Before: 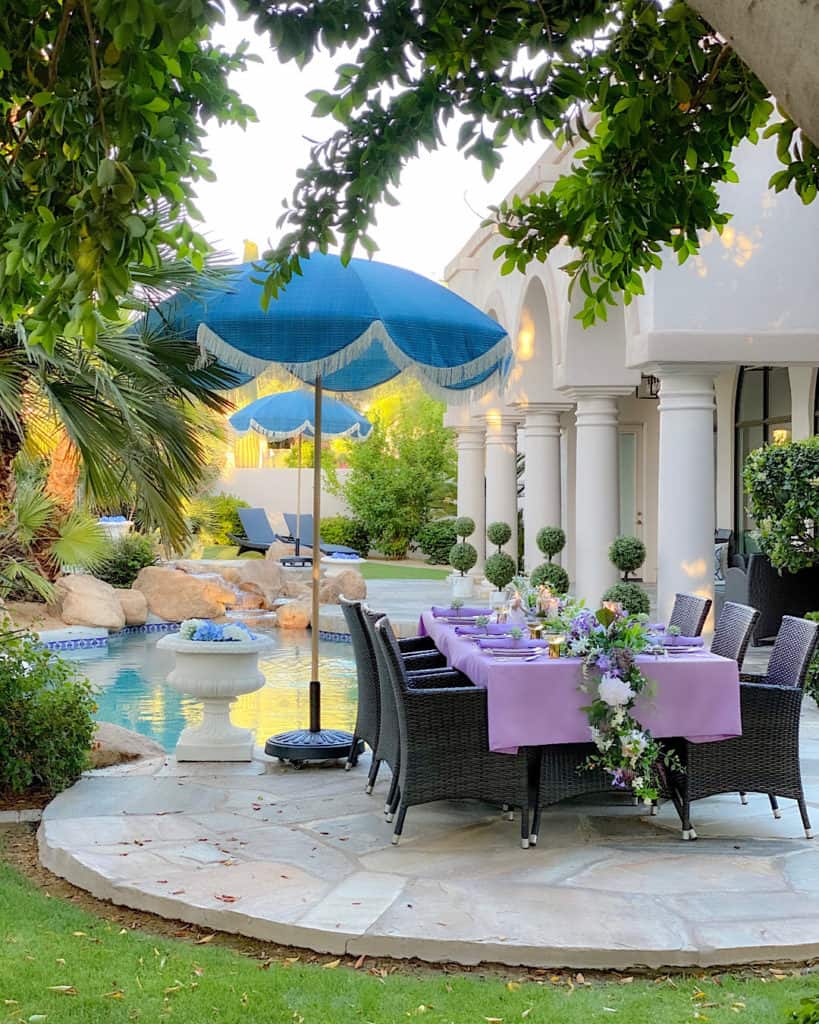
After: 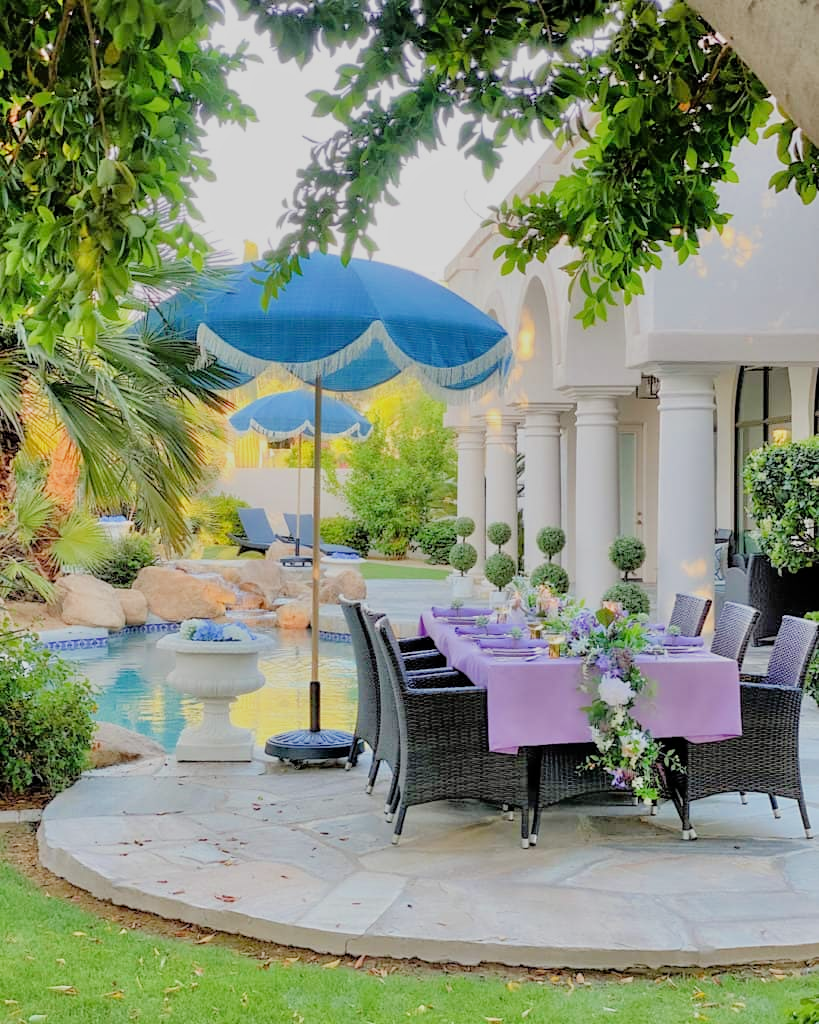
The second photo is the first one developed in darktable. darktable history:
tone equalizer: -7 EV 0.15 EV, -6 EV 0.6 EV, -5 EV 1.15 EV, -4 EV 1.33 EV, -3 EV 1.15 EV, -2 EV 0.6 EV, -1 EV 0.15 EV, mask exposure compensation -0.5 EV
filmic rgb: black relative exposure -16 EV, white relative exposure 4.97 EV, hardness 6.25
